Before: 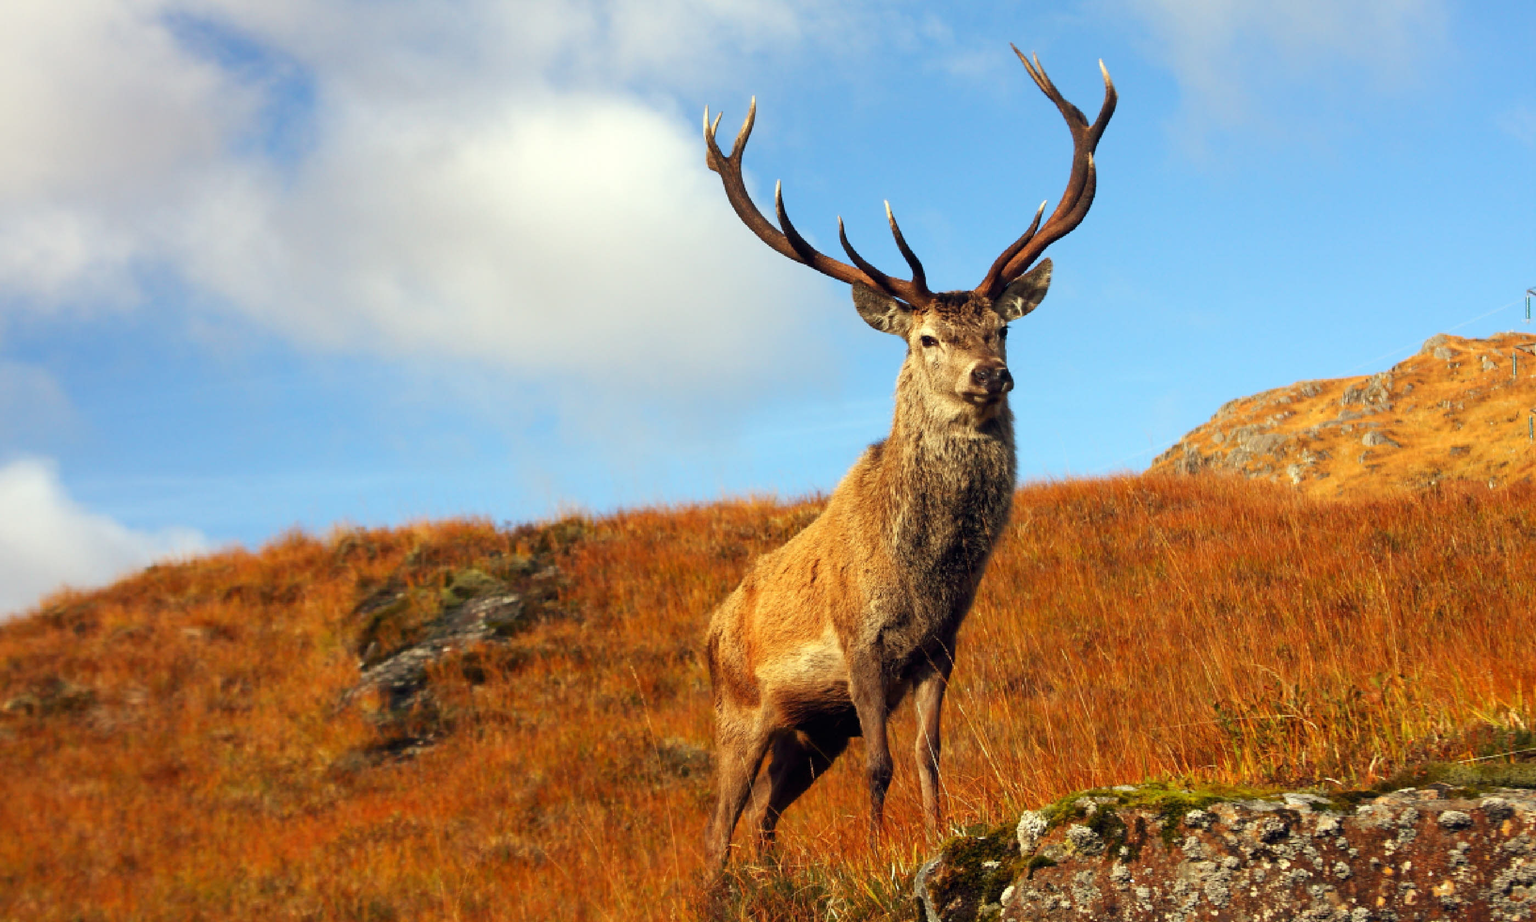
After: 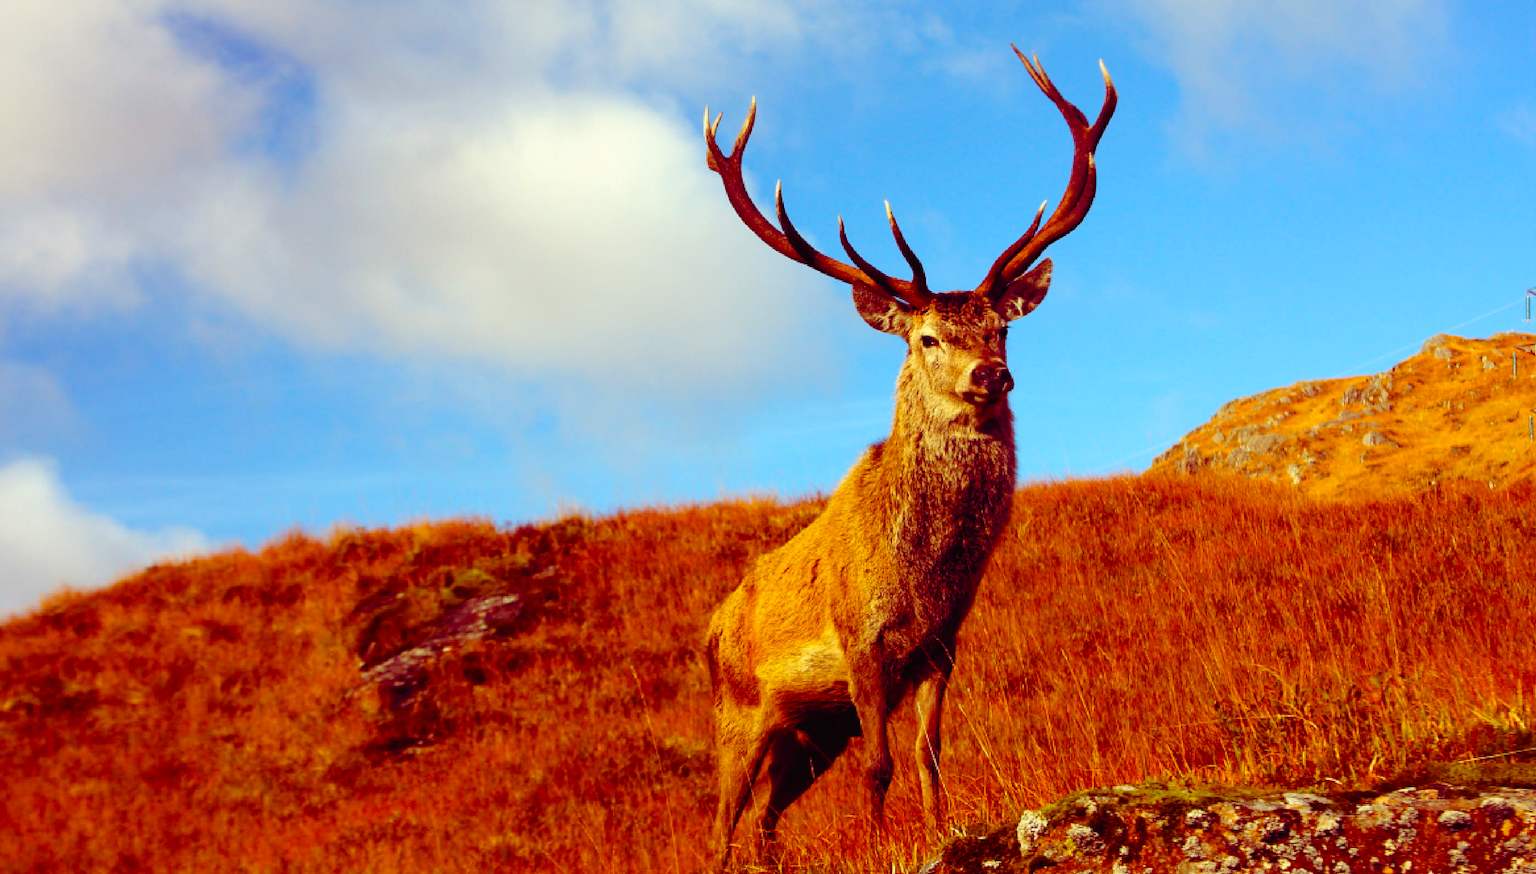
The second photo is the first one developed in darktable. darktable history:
crop and rotate: top 0.002%, bottom 5.073%
contrast brightness saturation: contrast -0.025, brightness -0.013, saturation 0.037
color balance rgb: shadows lift › luminance -18.939%, shadows lift › chroma 35.135%, linear chroma grading › global chroma 0.522%, perceptual saturation grading › global saturation 25.286%, global vibrance 20%
